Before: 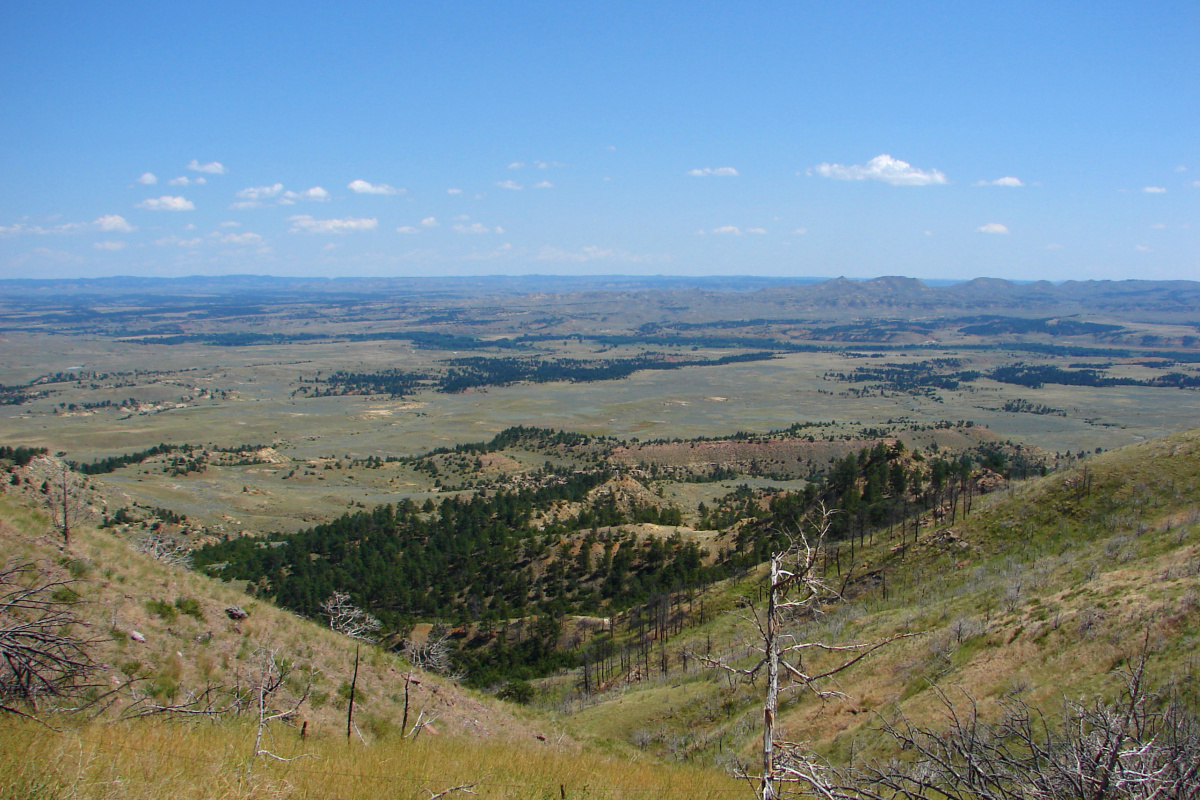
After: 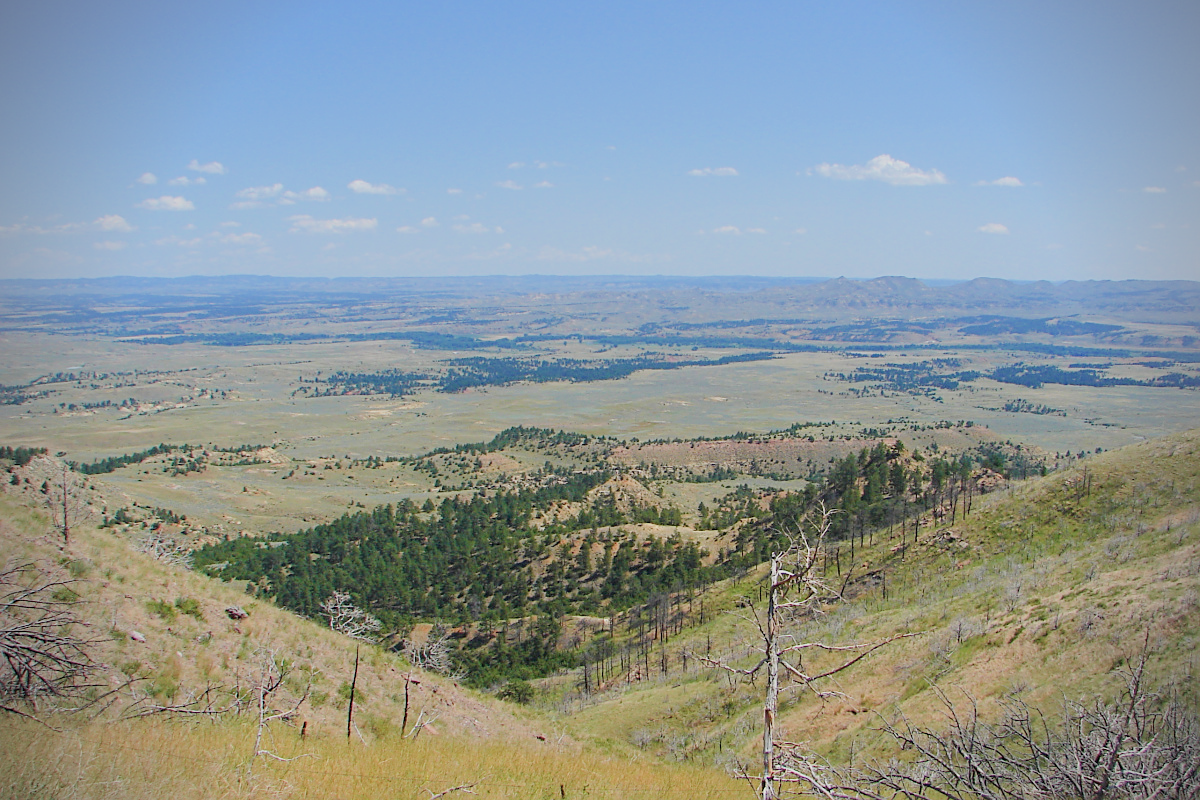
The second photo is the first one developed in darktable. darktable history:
exposure: black level correction 0, exposure 1.3 EV, compensate exposure bias true, compensate highlight preservation false
filmic rgb: black relative exposure -7.65 EV, white relative exposure 4.56 EV, hardness 3.61
vignetting: on, module defaults
fill light: on, module defaults
color zones: curves: ch0 [(0, 0.5) (0.143, 0.52) (0.286, 0.5) (0.429, 0.5) (0.571, 0.5) (0.714, 0.5) (0.857, 0.5) (1, 0.5)]; ch1 [(0, 0.489) (0.155, 0.45) (0.286, 0.466) (0.429, 0.5) (0.571, 0.5) (0.714, 0.5) (0.857, 0.5) (1, 0.489)]
contrast brightness saturation: saturation -0.04
color balance rgb: contrast -30%
sharpen: on, module defaults
